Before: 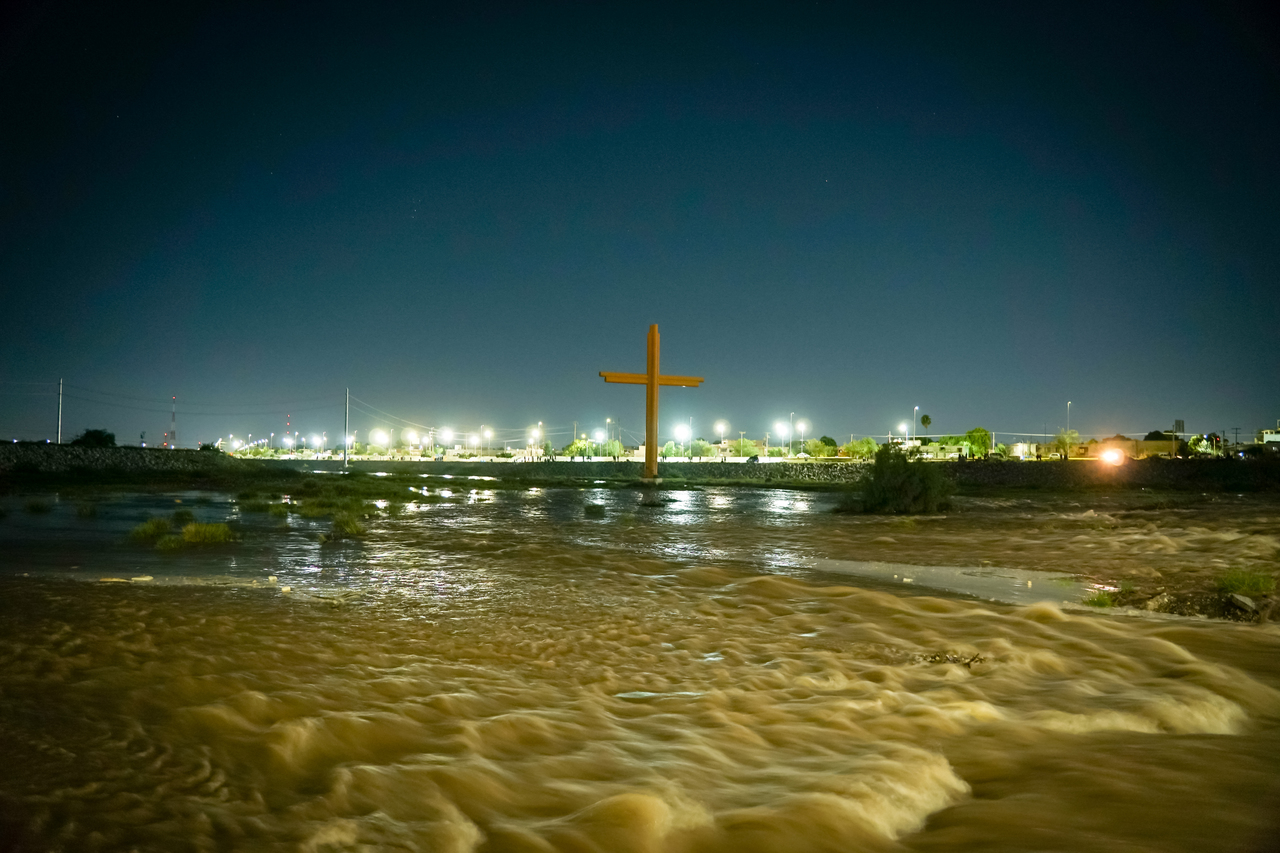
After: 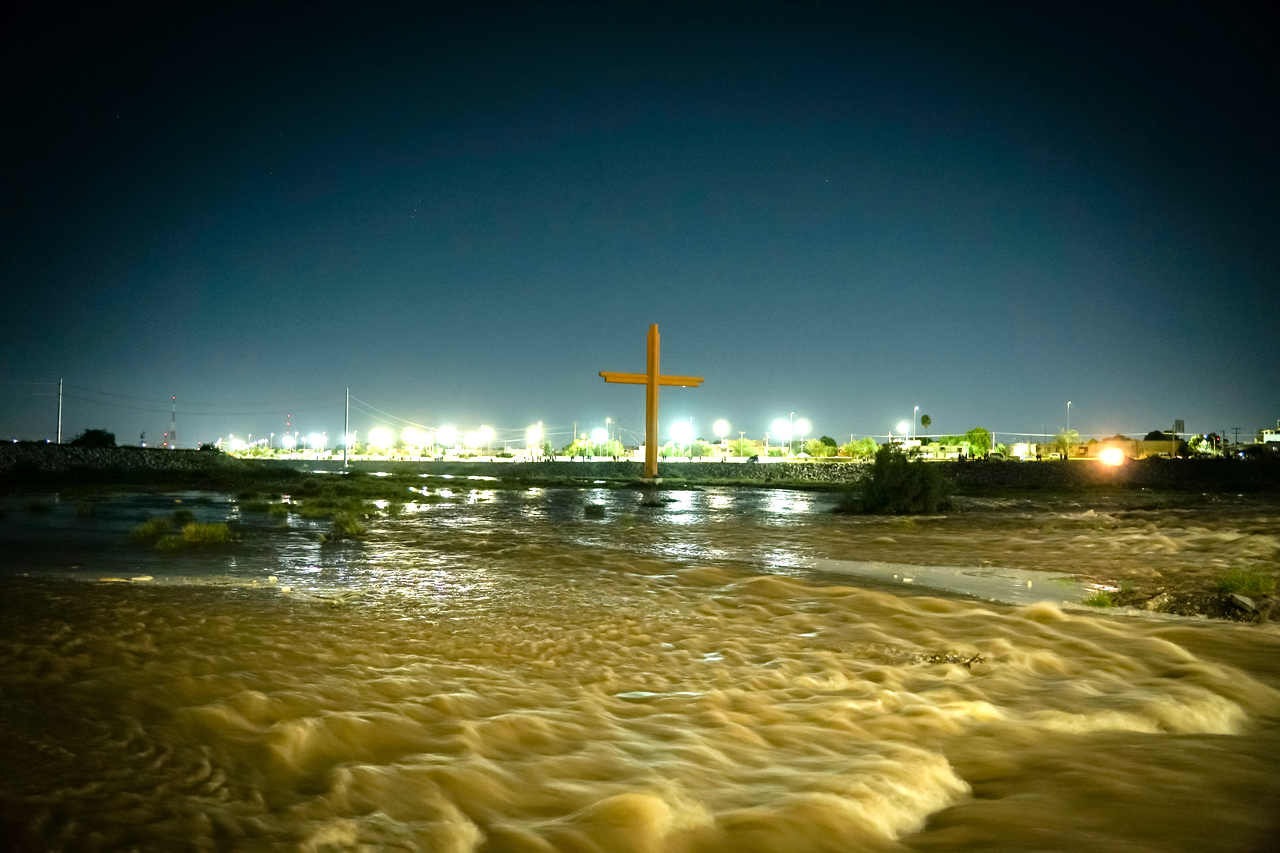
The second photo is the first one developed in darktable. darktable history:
tone equalizer: -8 EV -0.779 EV, -7 EV -0.68 EV, -6 EV -0.628 EV, -5 EV -0.384 EV, -3 EV 0.388 EV, -2 EV 0.6 EV, -1 EV 0.696 EV, +0 EV 0.778 EV
